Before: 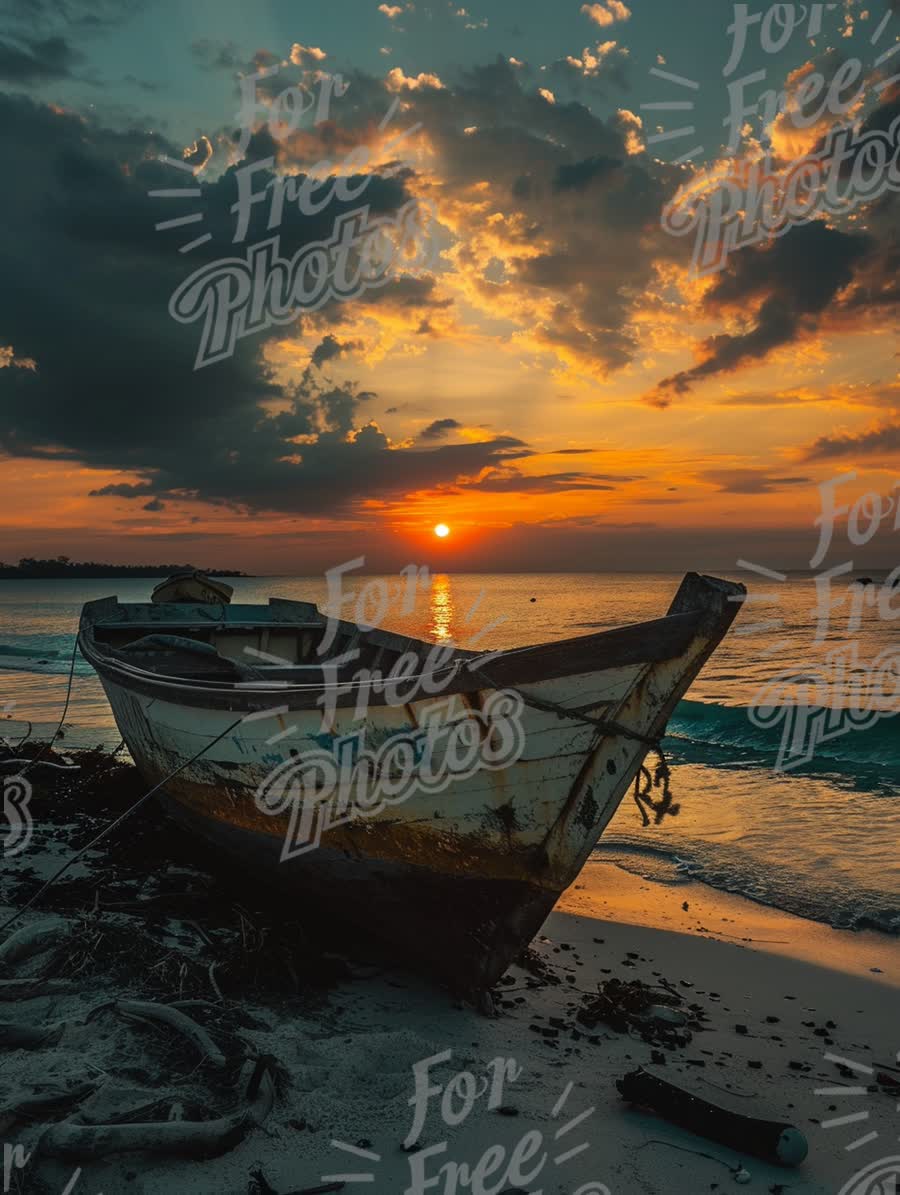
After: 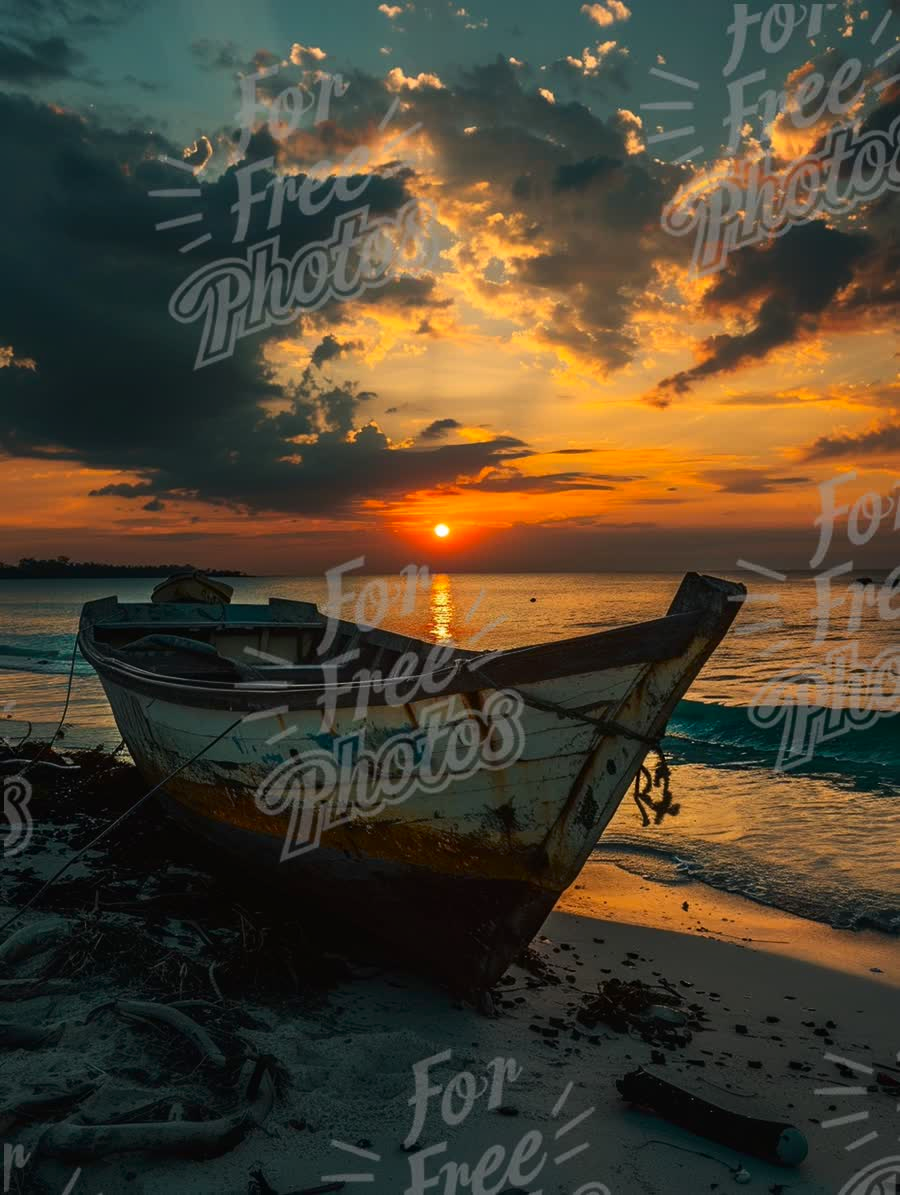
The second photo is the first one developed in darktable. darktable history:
contrast brightness saturation: contrast 0.149, brightness -0.01, saturation 0.105
shadows and highlights: shadows -23.48, highlights 44.74, soften with gaussian
